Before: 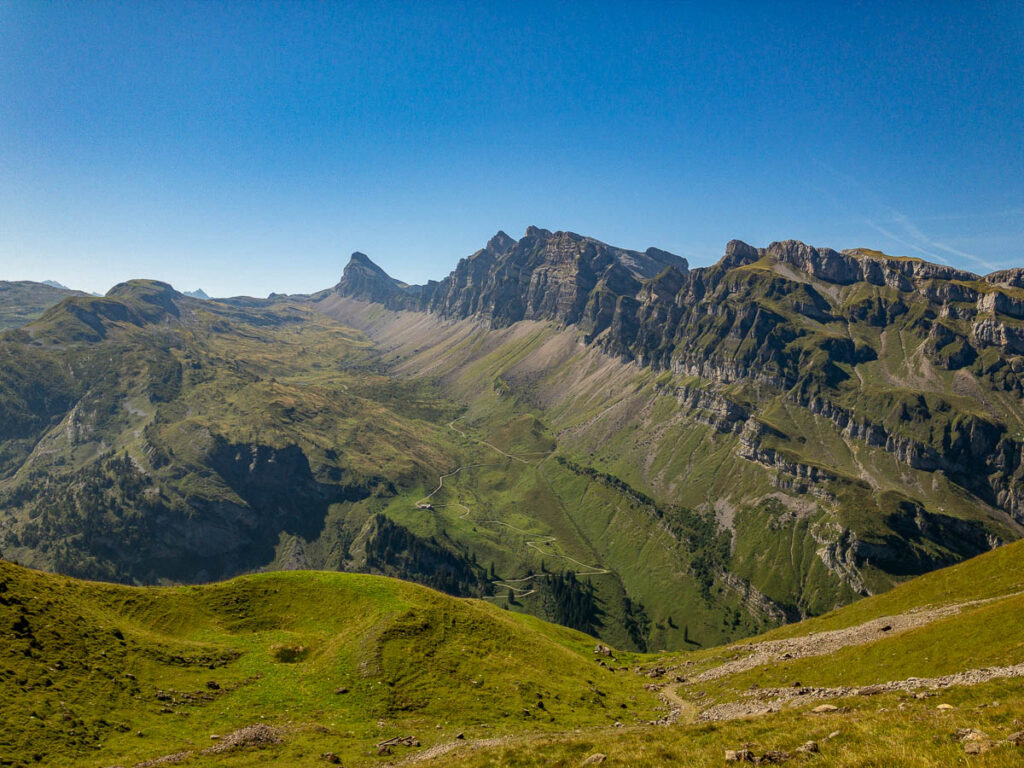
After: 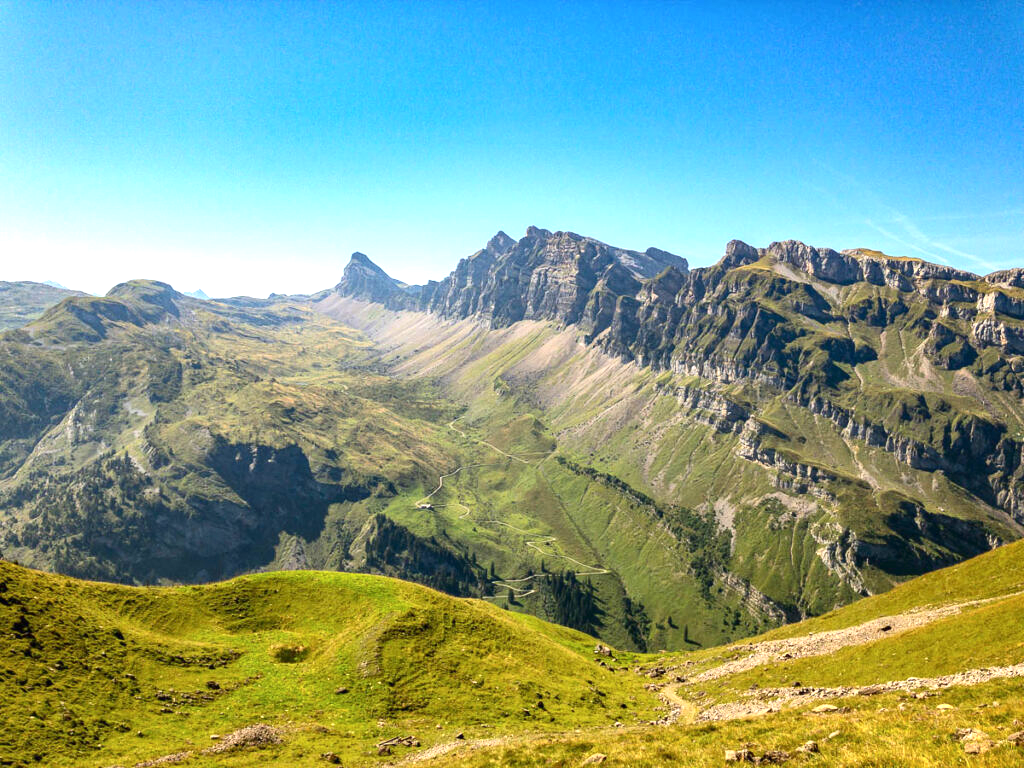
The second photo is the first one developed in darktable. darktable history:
contrast brightness saturation: contrast 0.135
exposure: black level correction 0, exposure 1.2 EV, compensate highlight preservation false
tone equalizer: on, module defaults
